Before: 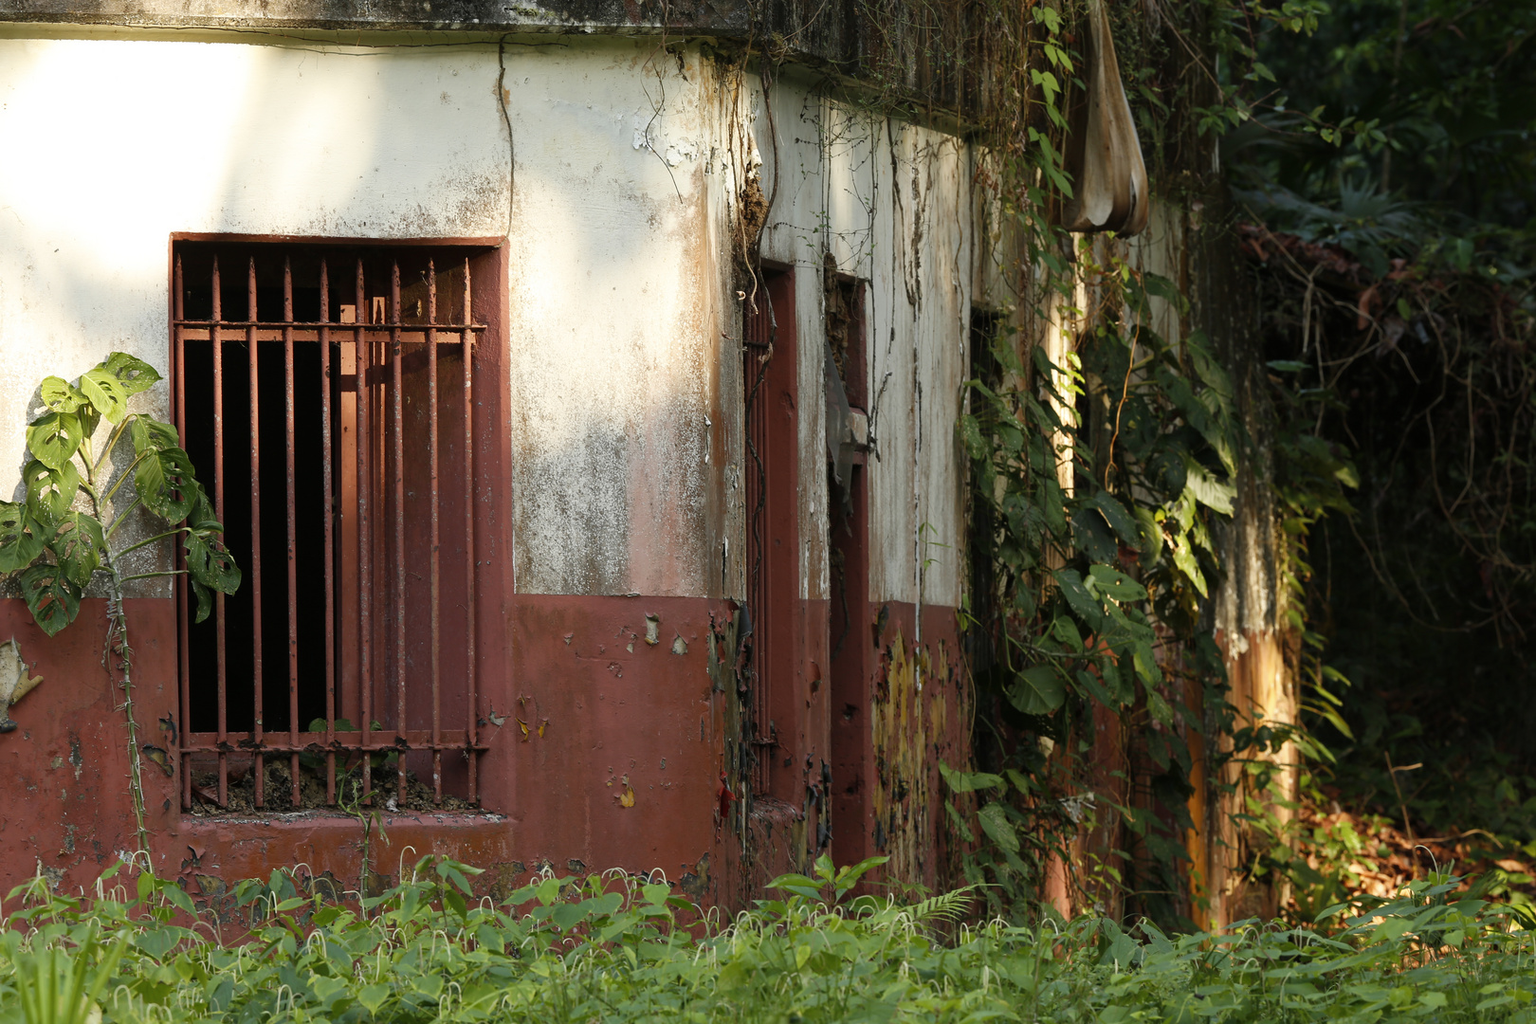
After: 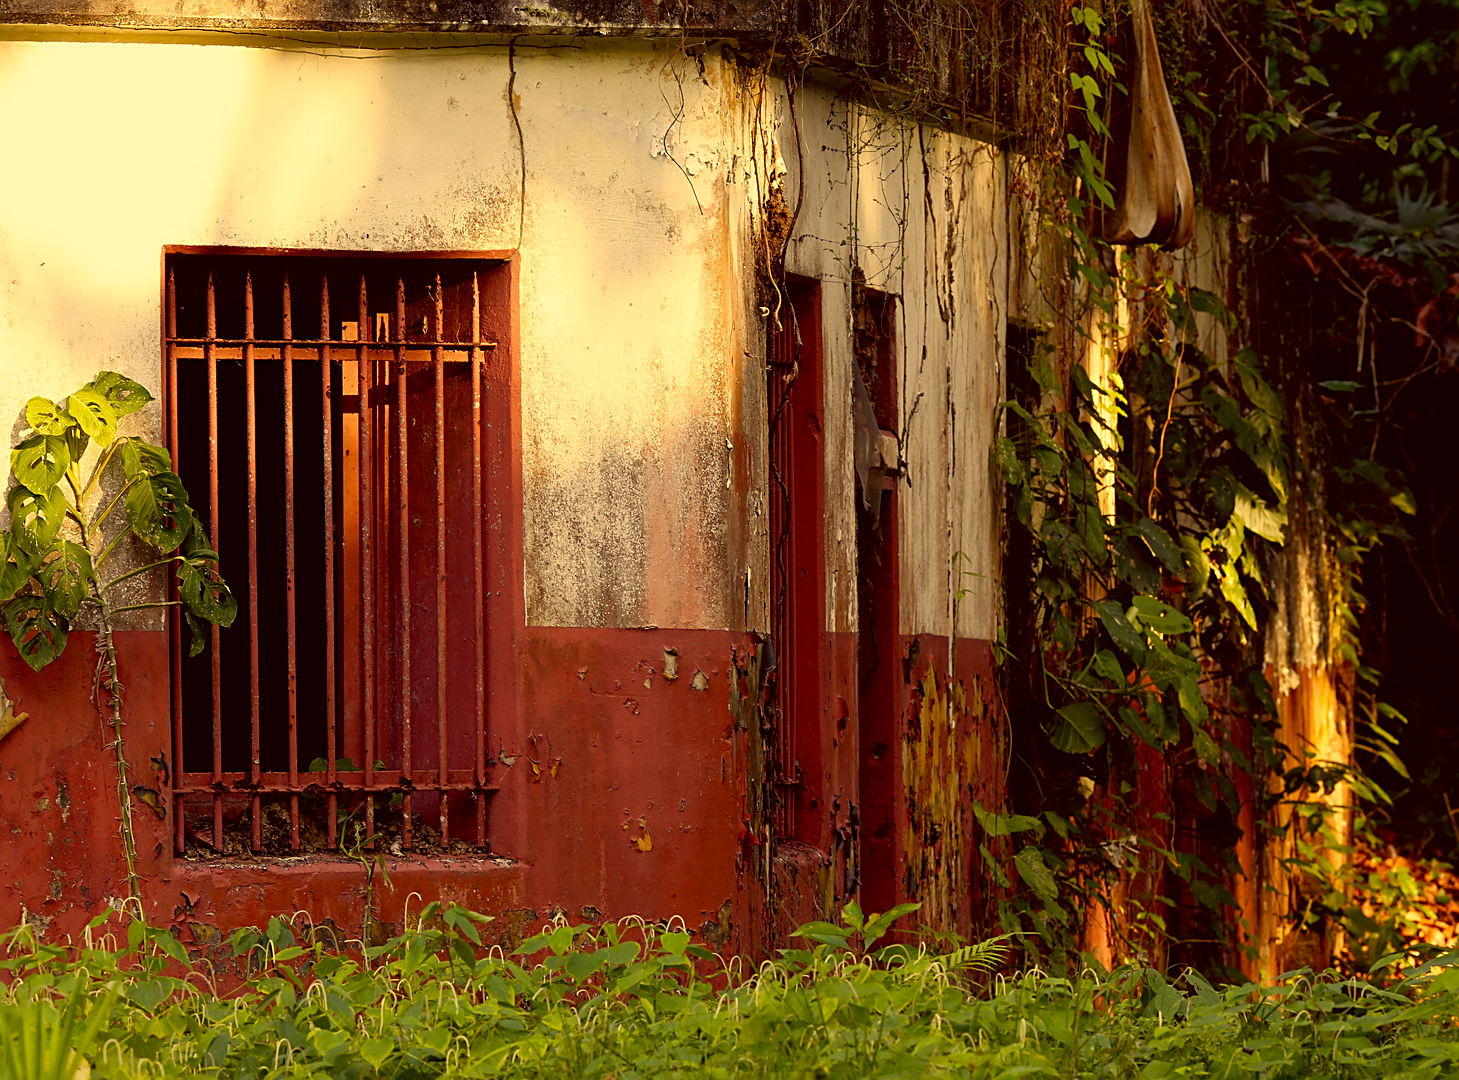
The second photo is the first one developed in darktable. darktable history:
color correction: highlights a* 10.12, highlights b* 39.04, shadows a* 14.62, shadows b* 3.37
crop and rotate: left 1.088%, right 8.807%
sharpen: on, module defaults
exposure: black level correction 0.005, exposure 0.001 EV, compensate highlight preservation false
